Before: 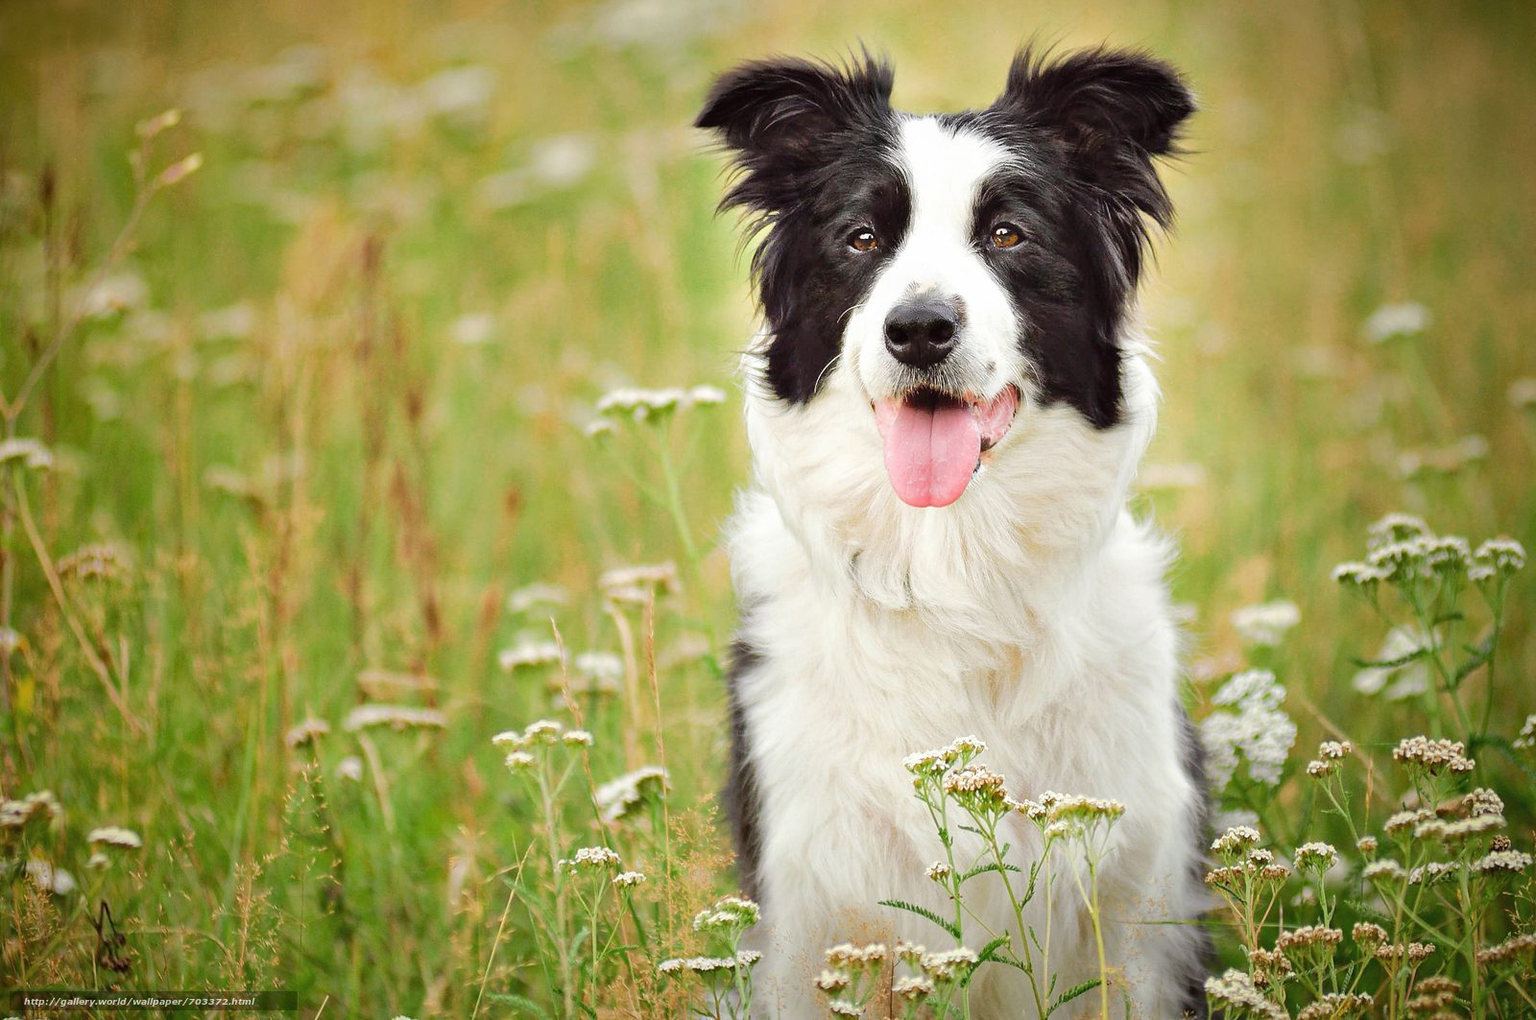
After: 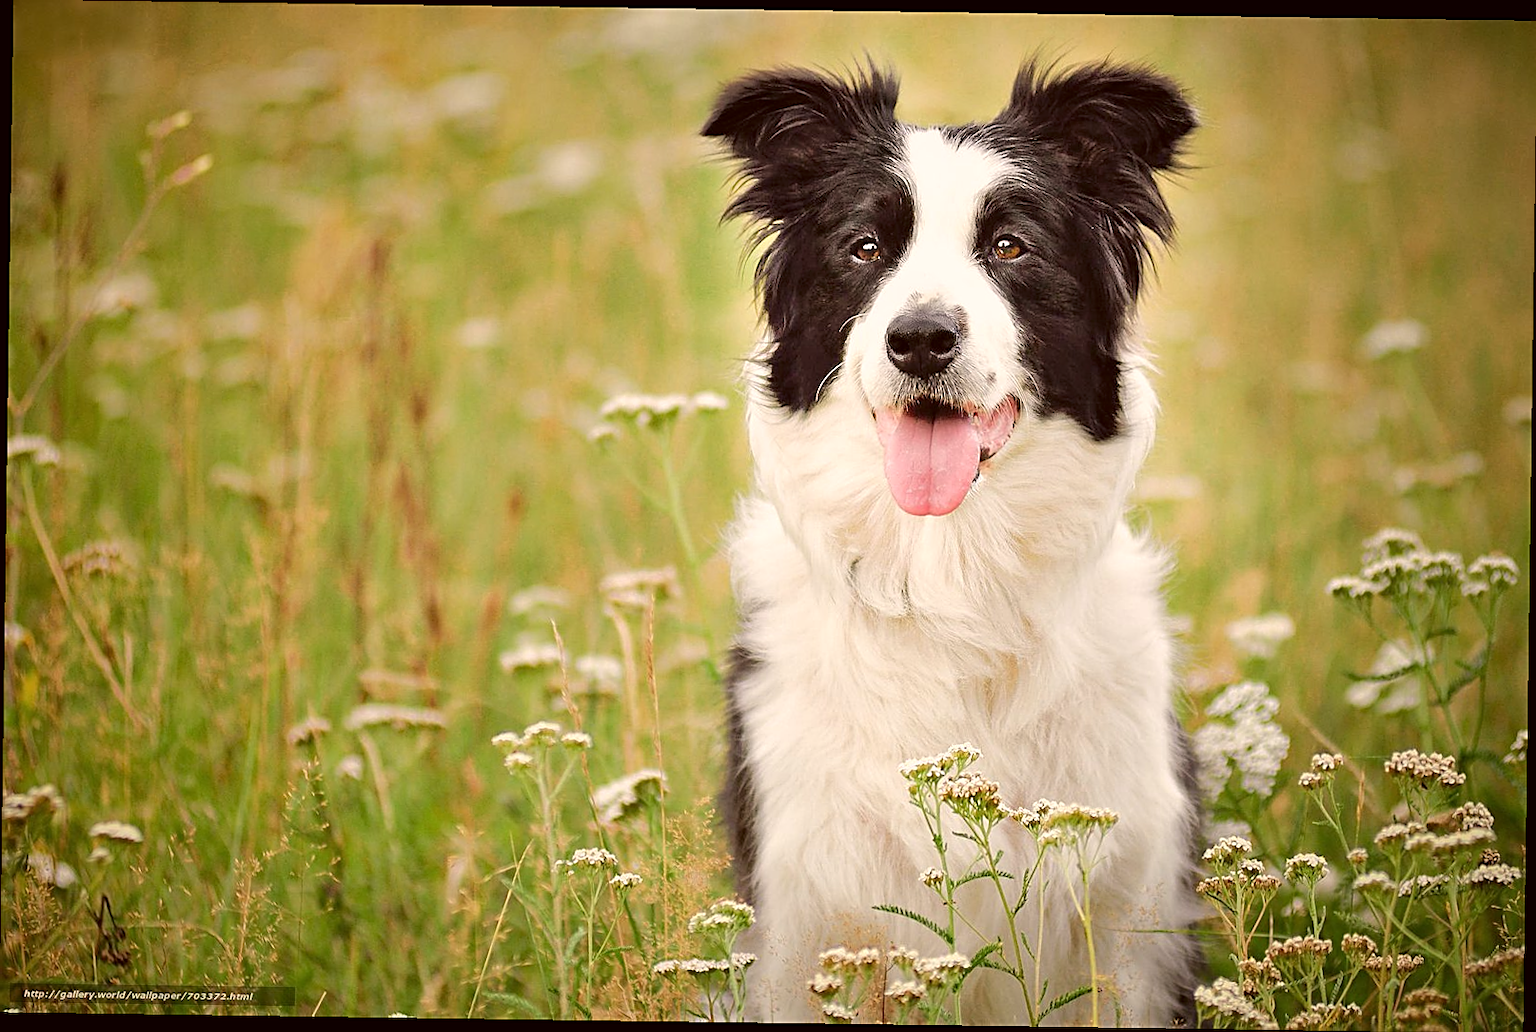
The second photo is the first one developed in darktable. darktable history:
rotate and perspective: rotation 0.8°, automatic cropping off
sharpen: amount 0.55
color correction: highlights a* 6.27, highlights b* 8.19, shadows a* 5.94, shadows b* 7.23, saturation 0.9
